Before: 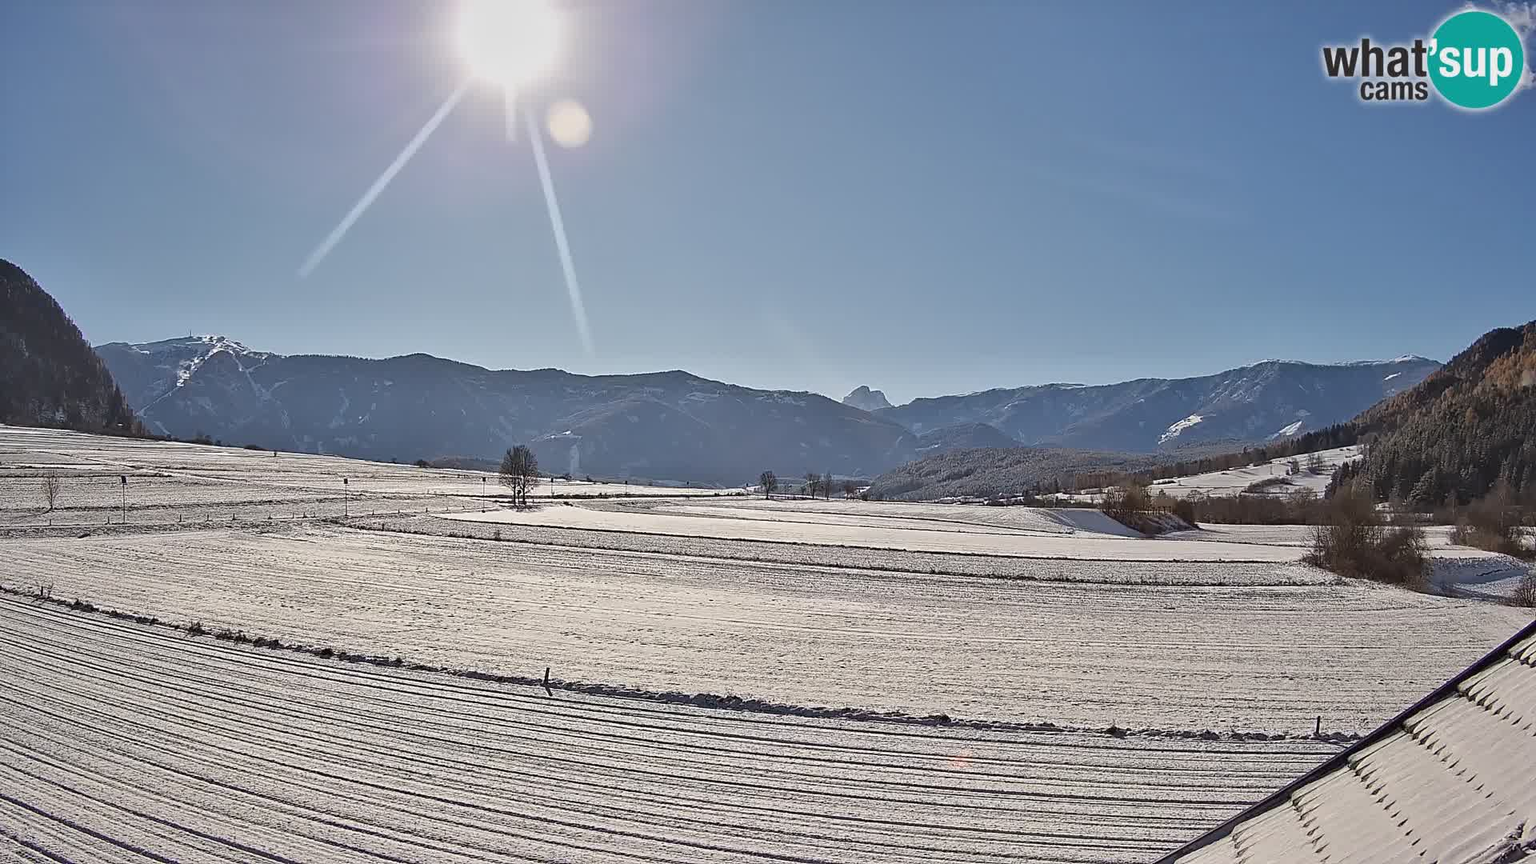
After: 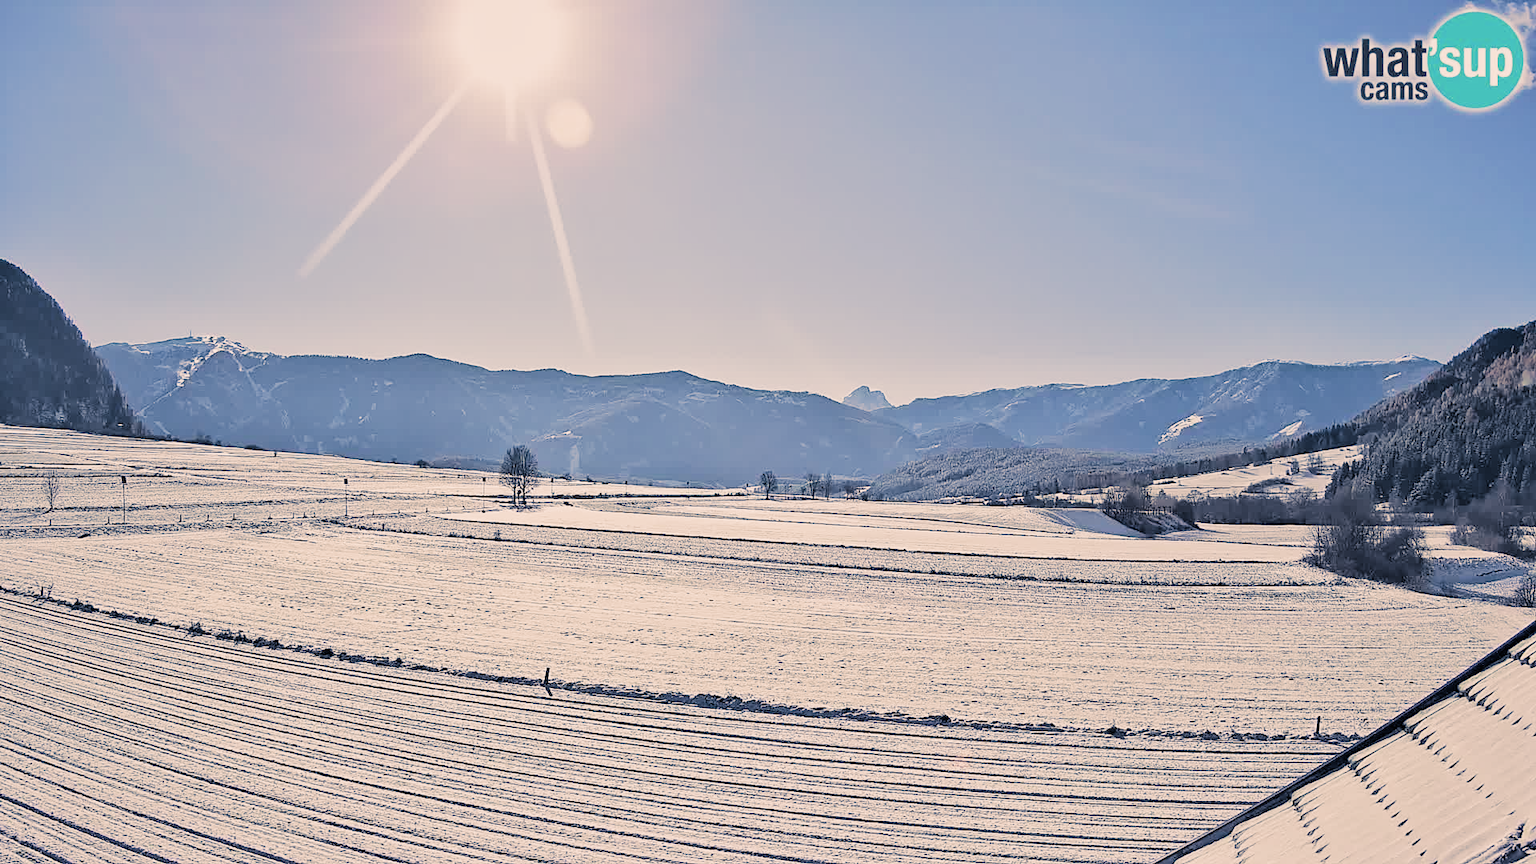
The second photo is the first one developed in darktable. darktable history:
split-toning: shadows › hue 226.8°, shadows › saturation 0.56, highlights › hue 28.8°, balance -40, compress 0%
filmic rgb: black relative exposure -7.15 EV, white relative exposure 5.36 EV, hardness 3.02
exposure: exposure 1.089 EV, compensate highlight preservation false
rgb curve: mode RGB, independent channels
